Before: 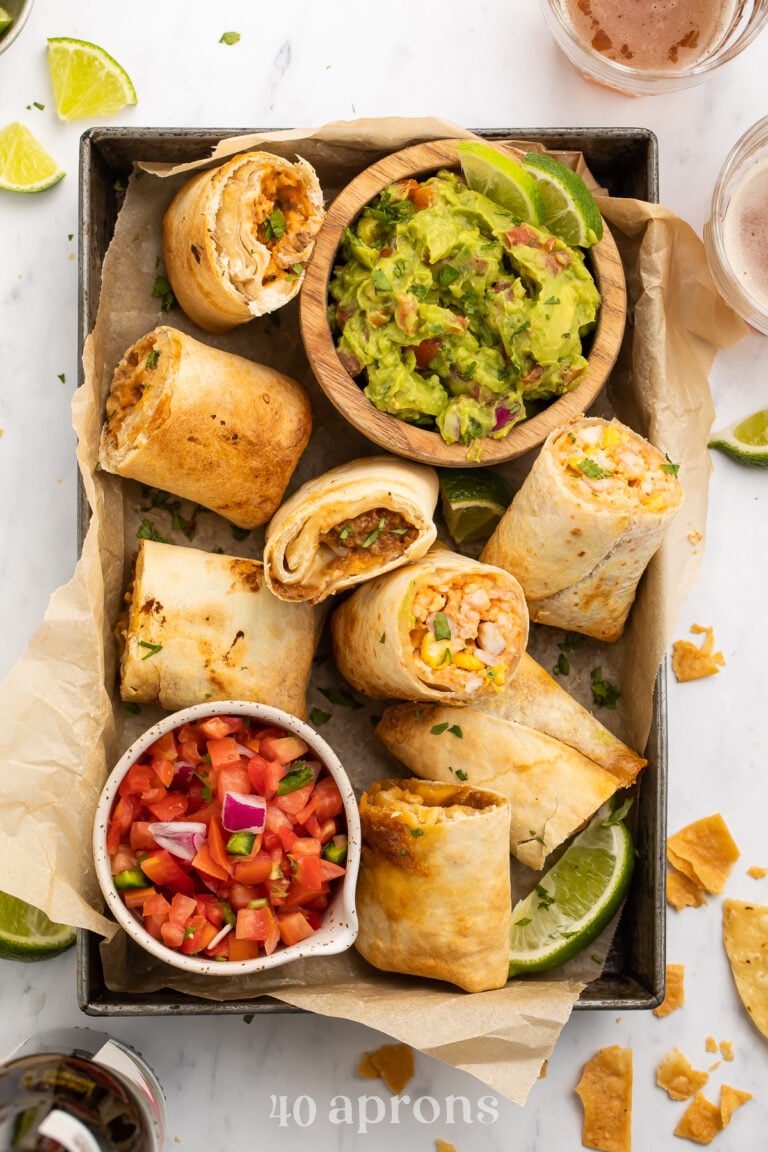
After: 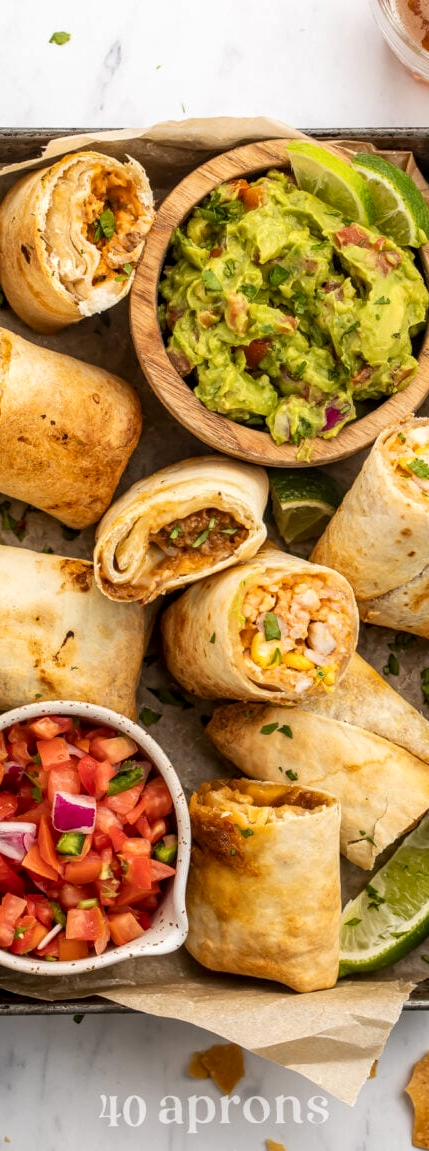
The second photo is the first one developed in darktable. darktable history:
crop: left 22.149%, right 21.974%, bottom 0.007%
local contrast: detail 130%
